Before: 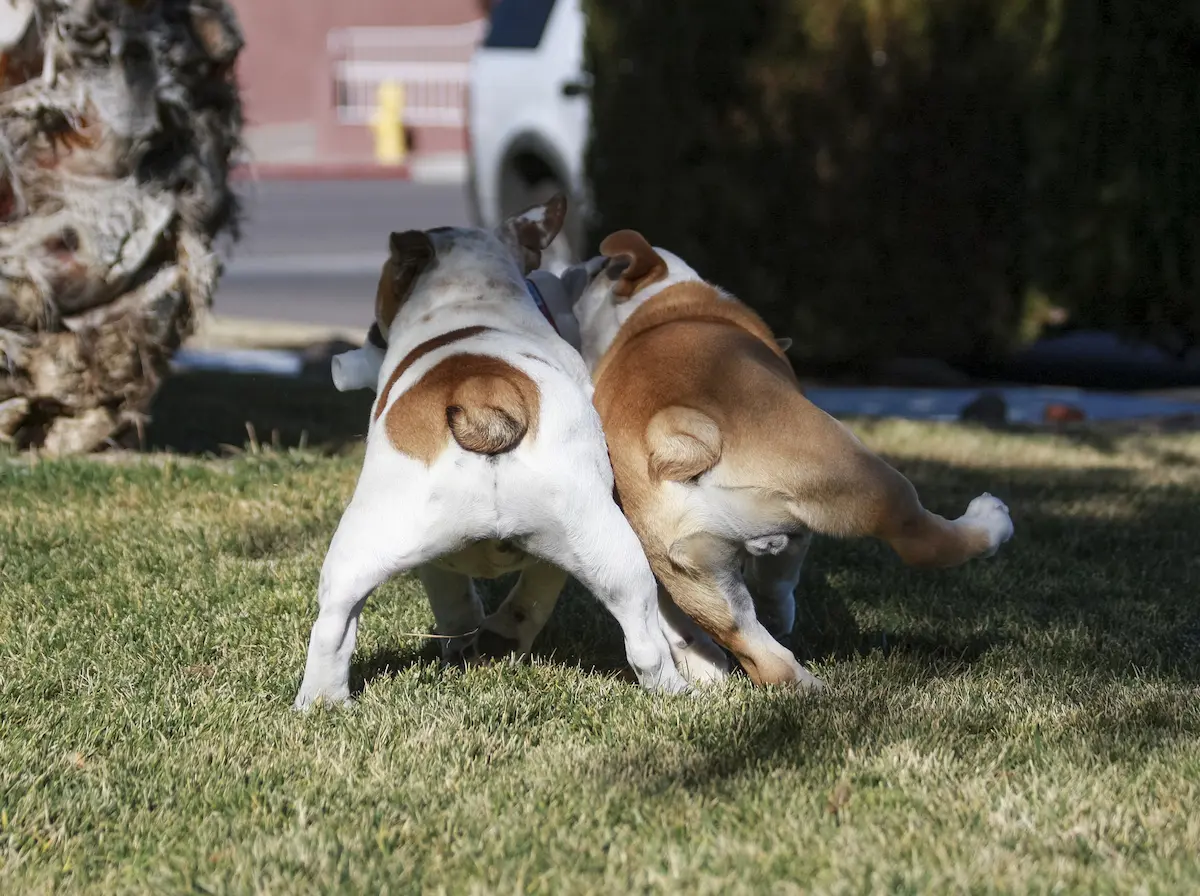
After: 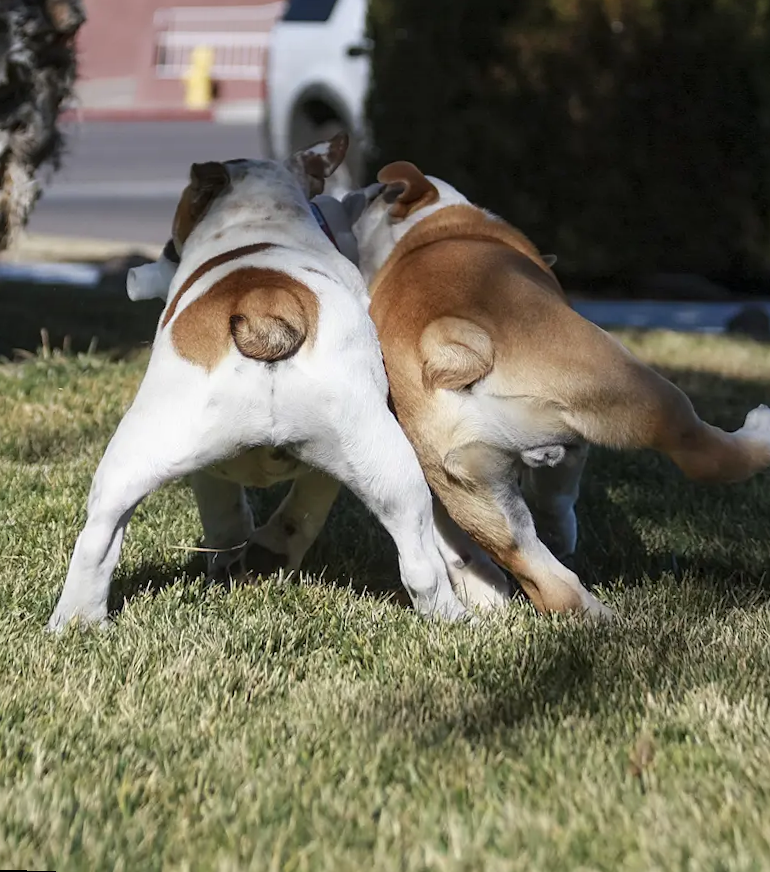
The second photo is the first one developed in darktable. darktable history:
rotate and perspective: rotation 0.72°, lens shift (vertical) -0.352, lens shift (horizontal) -0.051, crop left 0.152, crop right 0.859, crop top 0.019, crop bottom 0.964
sharpen: amount 0.2
crop: left 9.88%, right 12.664%
